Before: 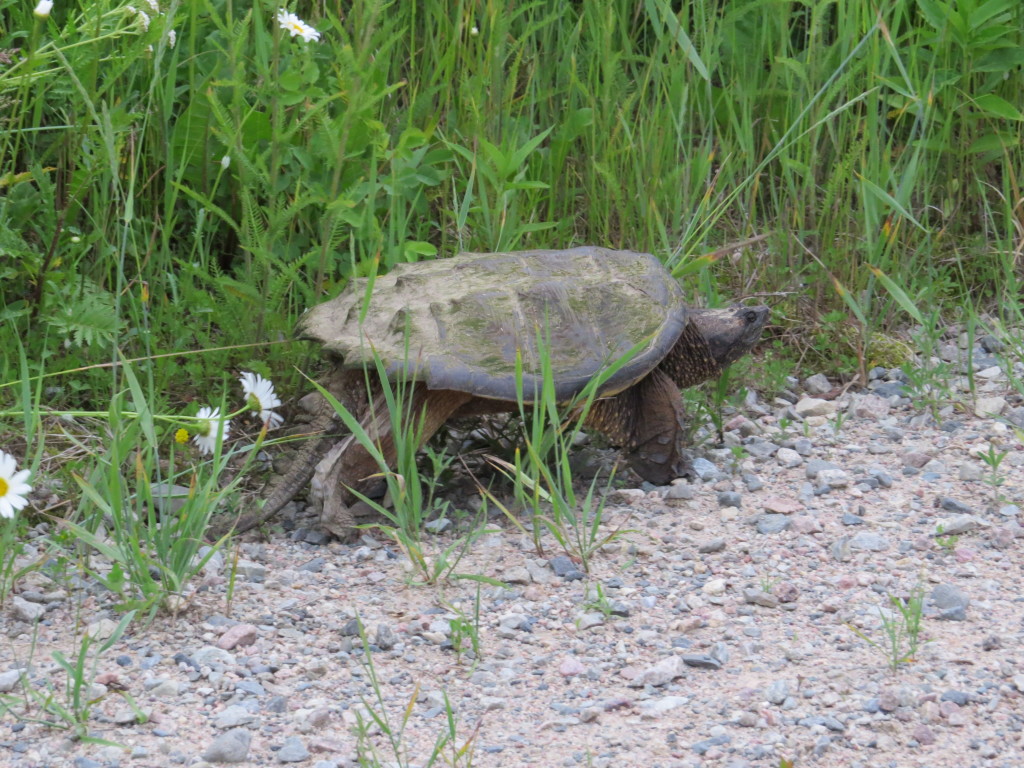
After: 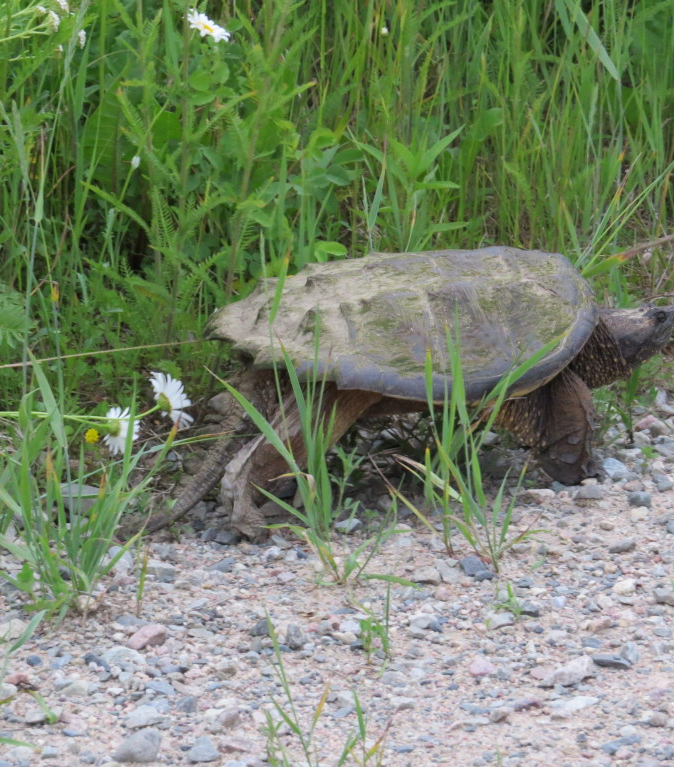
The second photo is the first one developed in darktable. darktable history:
crop and rotate: left 8.814%, right 25.337%
